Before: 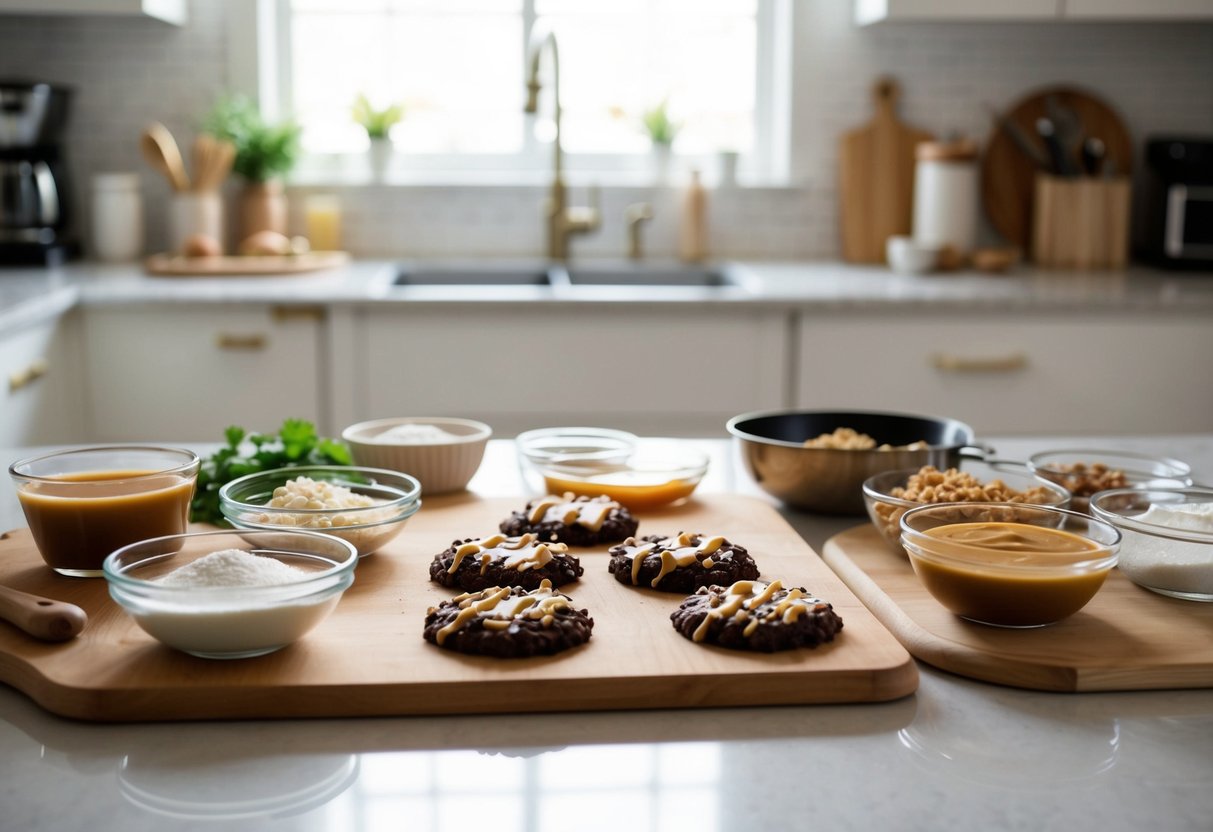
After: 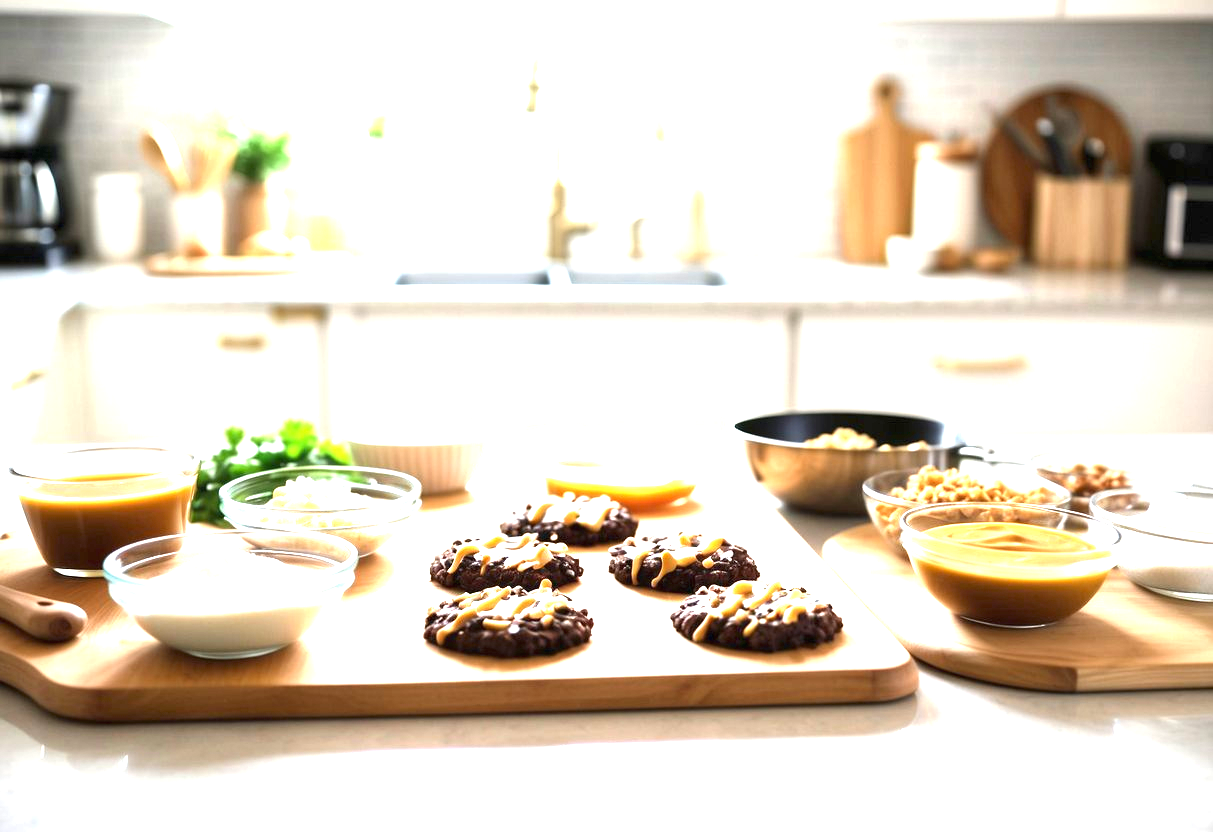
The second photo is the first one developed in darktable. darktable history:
exposure: black level correction 0, exposure 2.161 EV, compensate exposure bias true, compensate highlight preservation false
